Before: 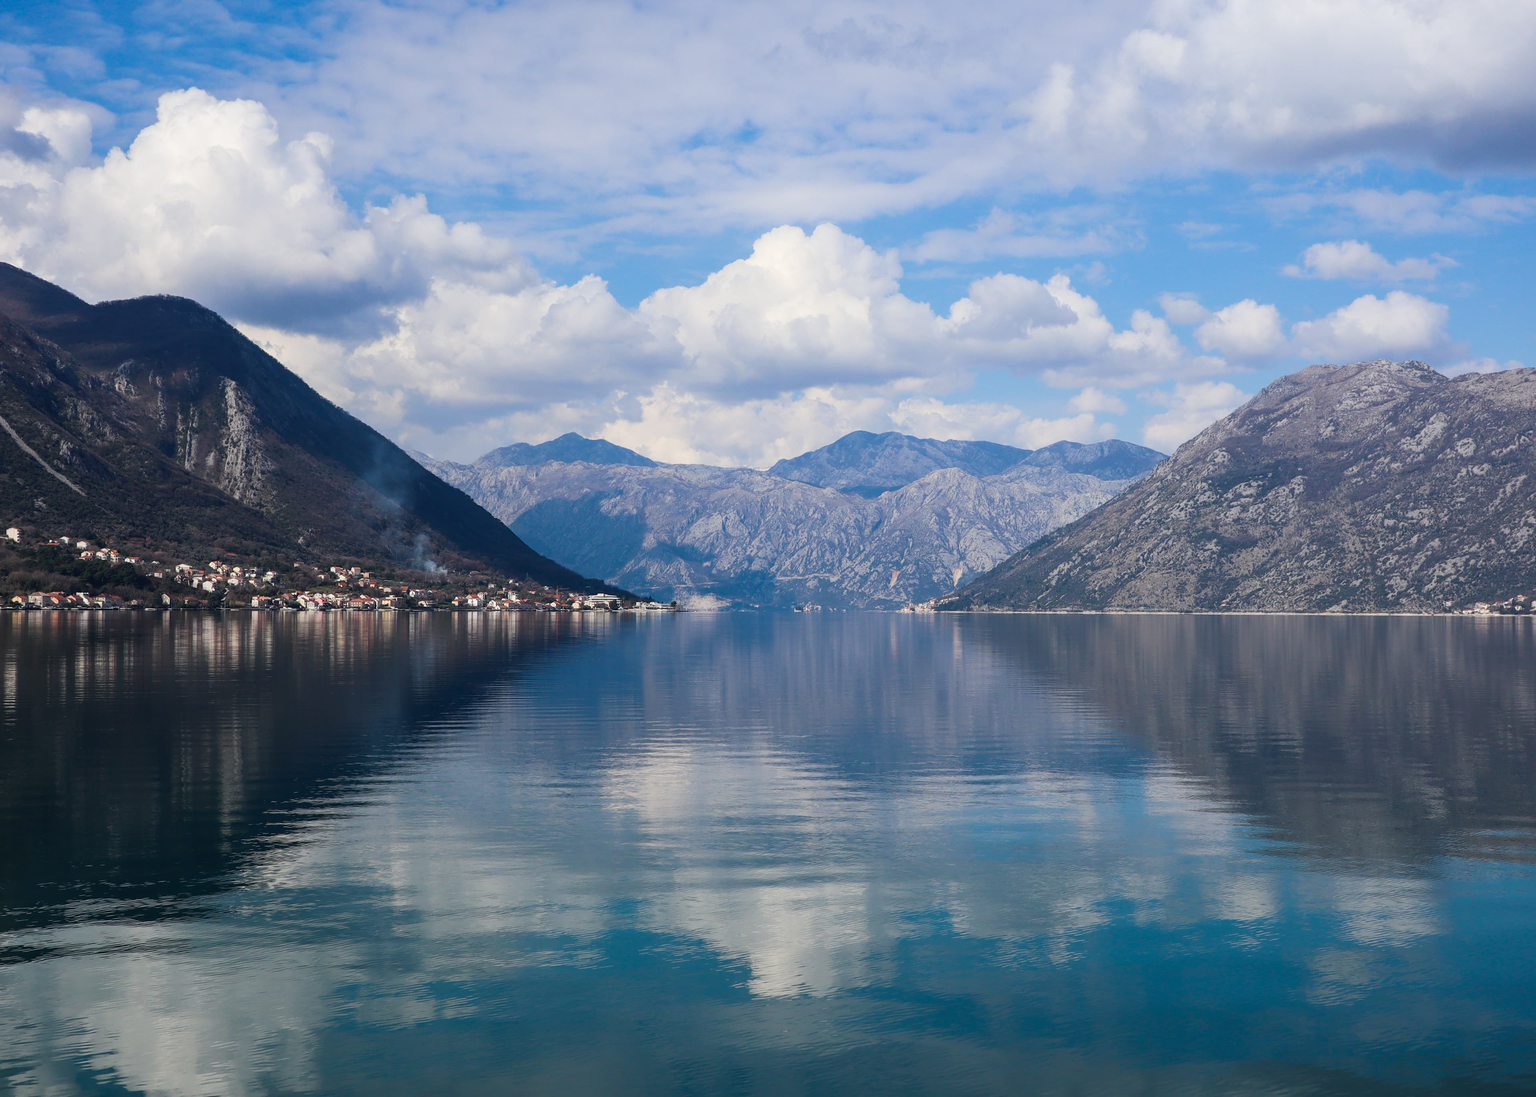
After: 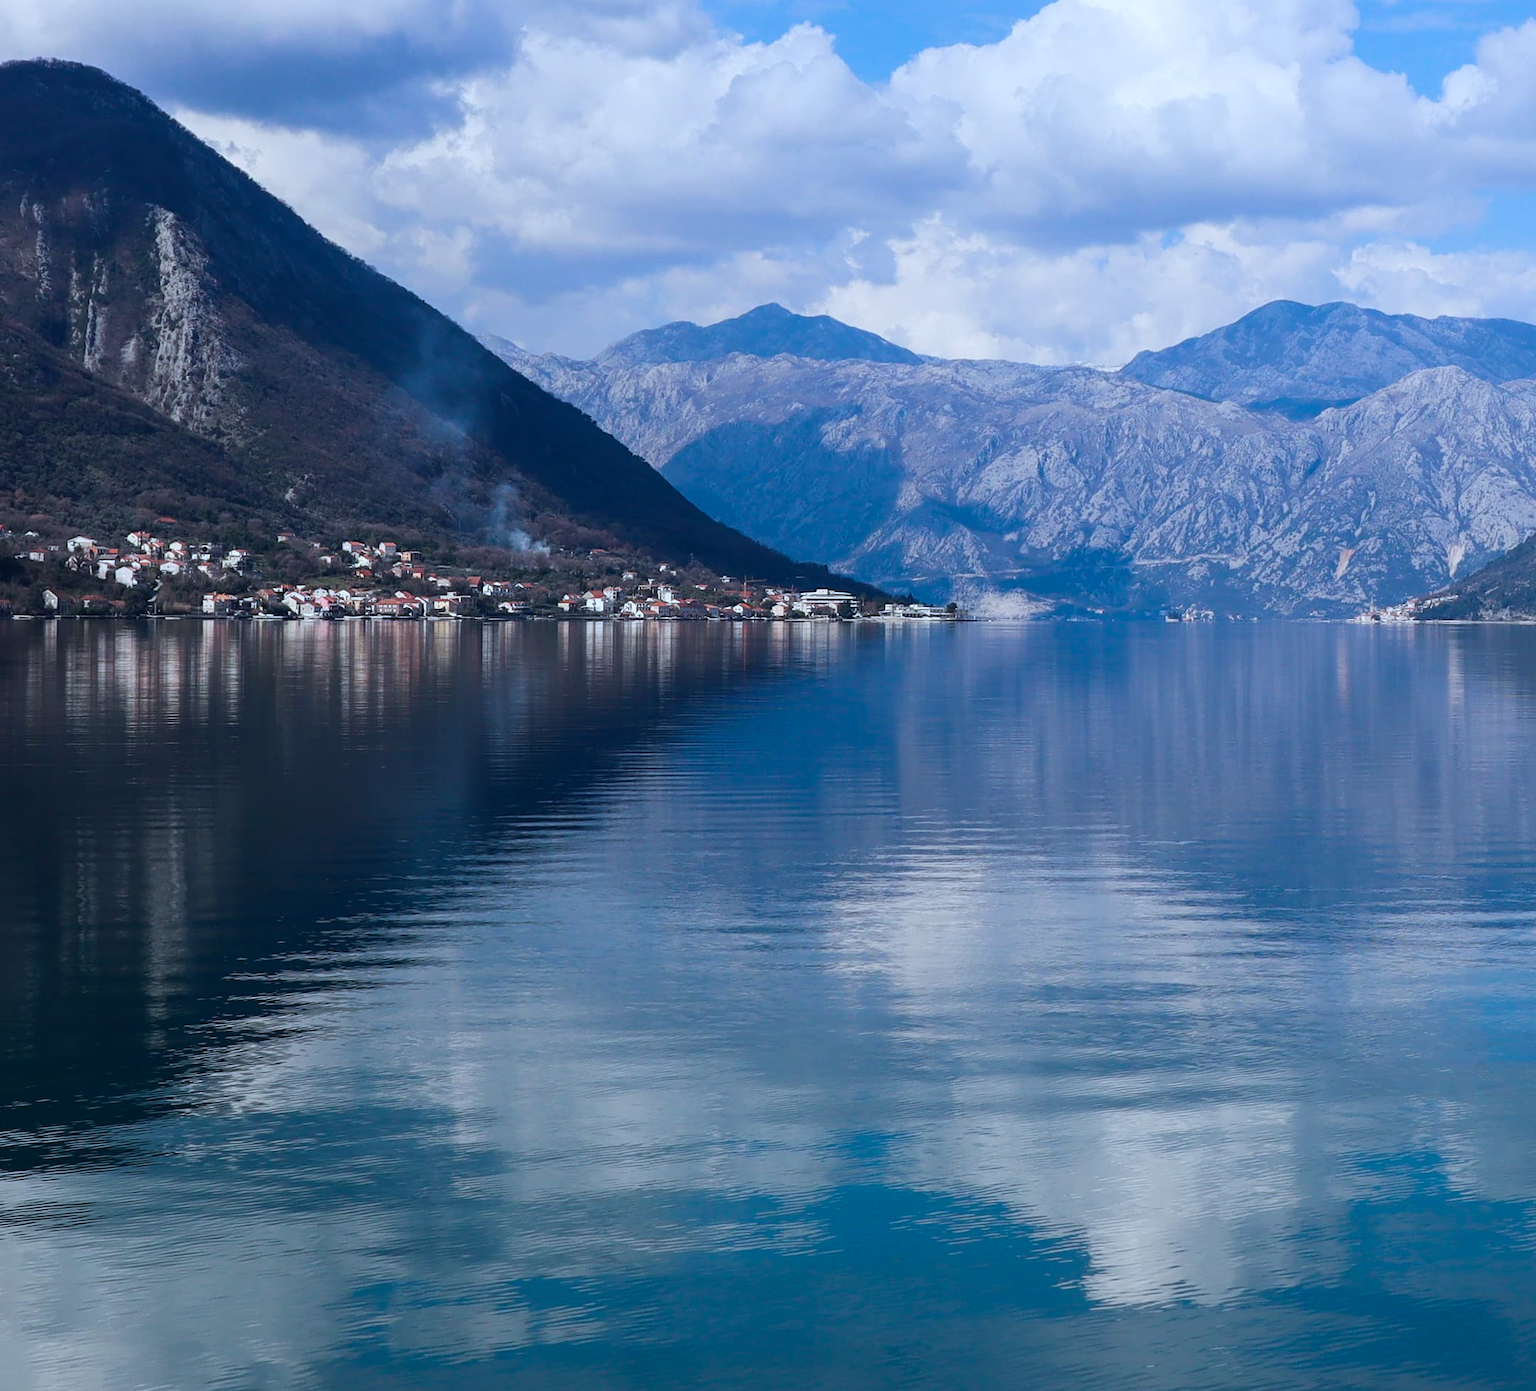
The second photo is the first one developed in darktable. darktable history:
crop: left 8.966%, top 23.852%, right 34.699%, bottom 4.703%
color calibration: x 0.38, y 0.391, temperature 4086.74 K
exposure: exposure -0.021 EV, compensate highlight preservation false
